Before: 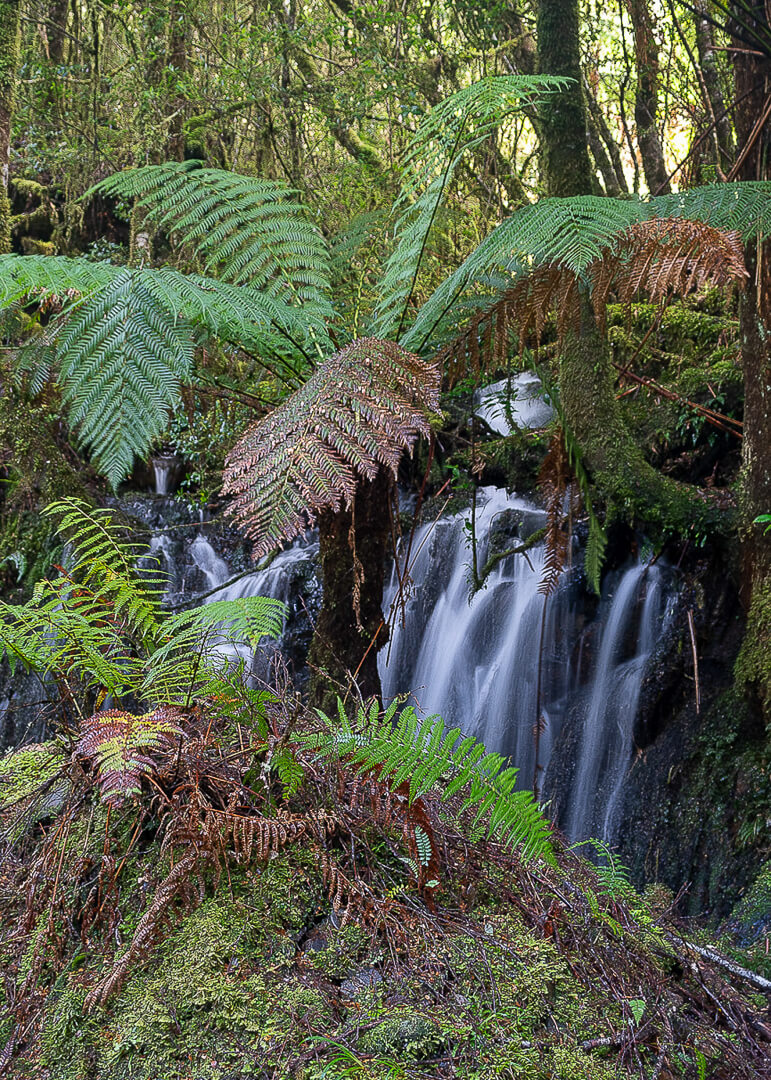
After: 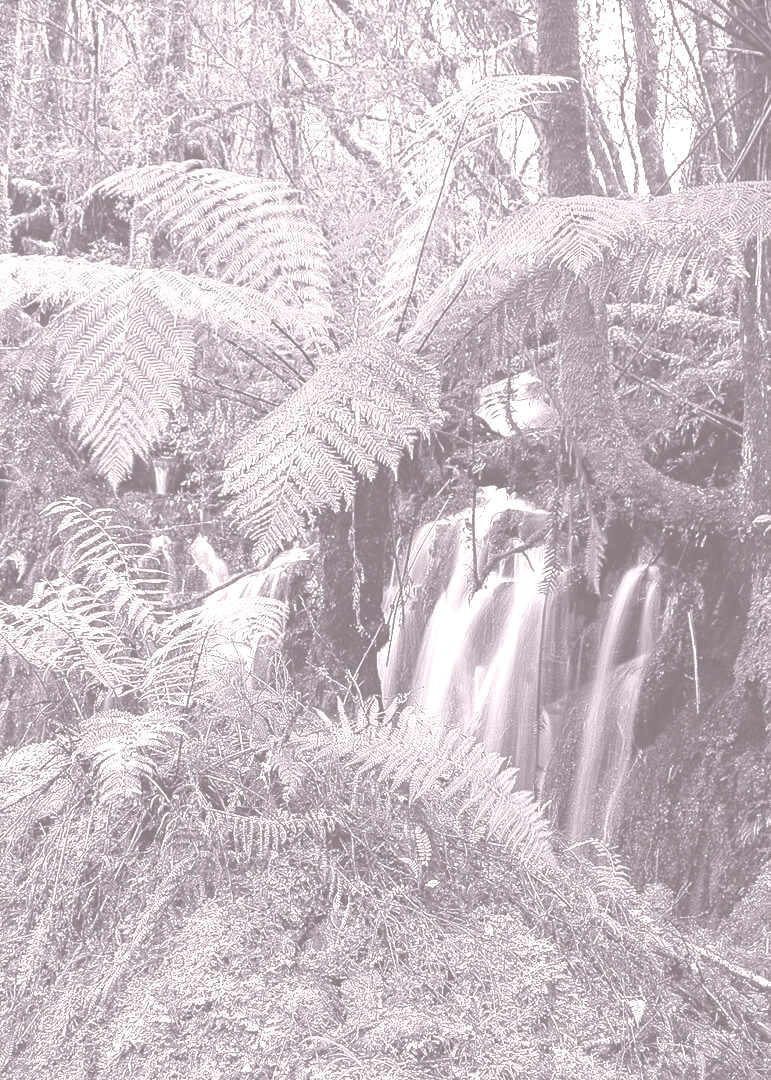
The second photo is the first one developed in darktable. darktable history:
tone curve: curves: ch0 [(0, 0.029) (0.253, 0.237) (1, 0.945)]; ch1 [(0, 0) (0.401, 0.42) (0.442, 0.47) (0.492, 0.498) (0.511, 0.523) (0.557, 0.565) (0.66, 0.683) (1, 1)]; ch2 [(0, 0) (0.394, 0.413) (0.5, 0.5) (0.578, 0.568) (1, 1)], color space Lab, independent channels, preserve colors none
colorize: hue 25.2°, saturation 83%, source mix 82%, lightness 79%, version 1
